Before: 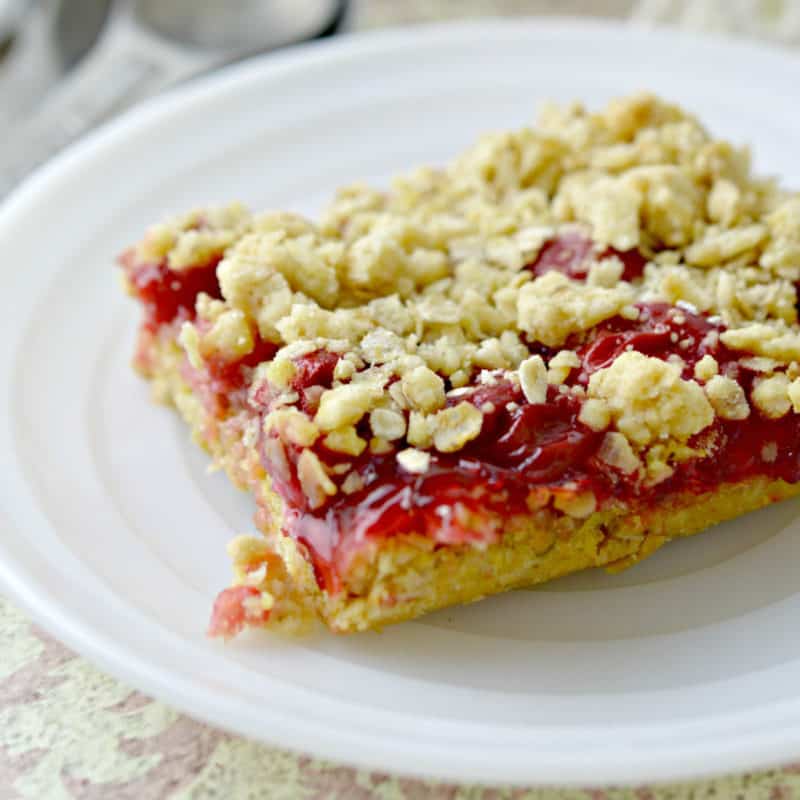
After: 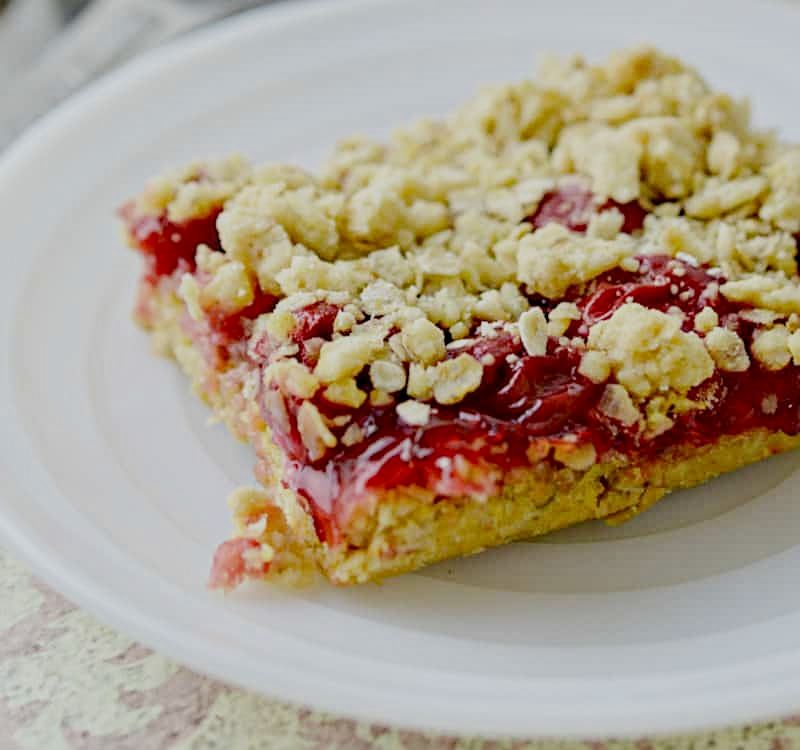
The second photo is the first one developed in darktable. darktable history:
white balance: emerald 1
local contrast: on, module defaults
crop and rotate: top 6.25%
filmic rgb: black relative exposure -7.32 EV, white relative exposure 5.09 EV, hardness 3.2
sharpen: radius 2.167, amount 0.381, threshold 0
